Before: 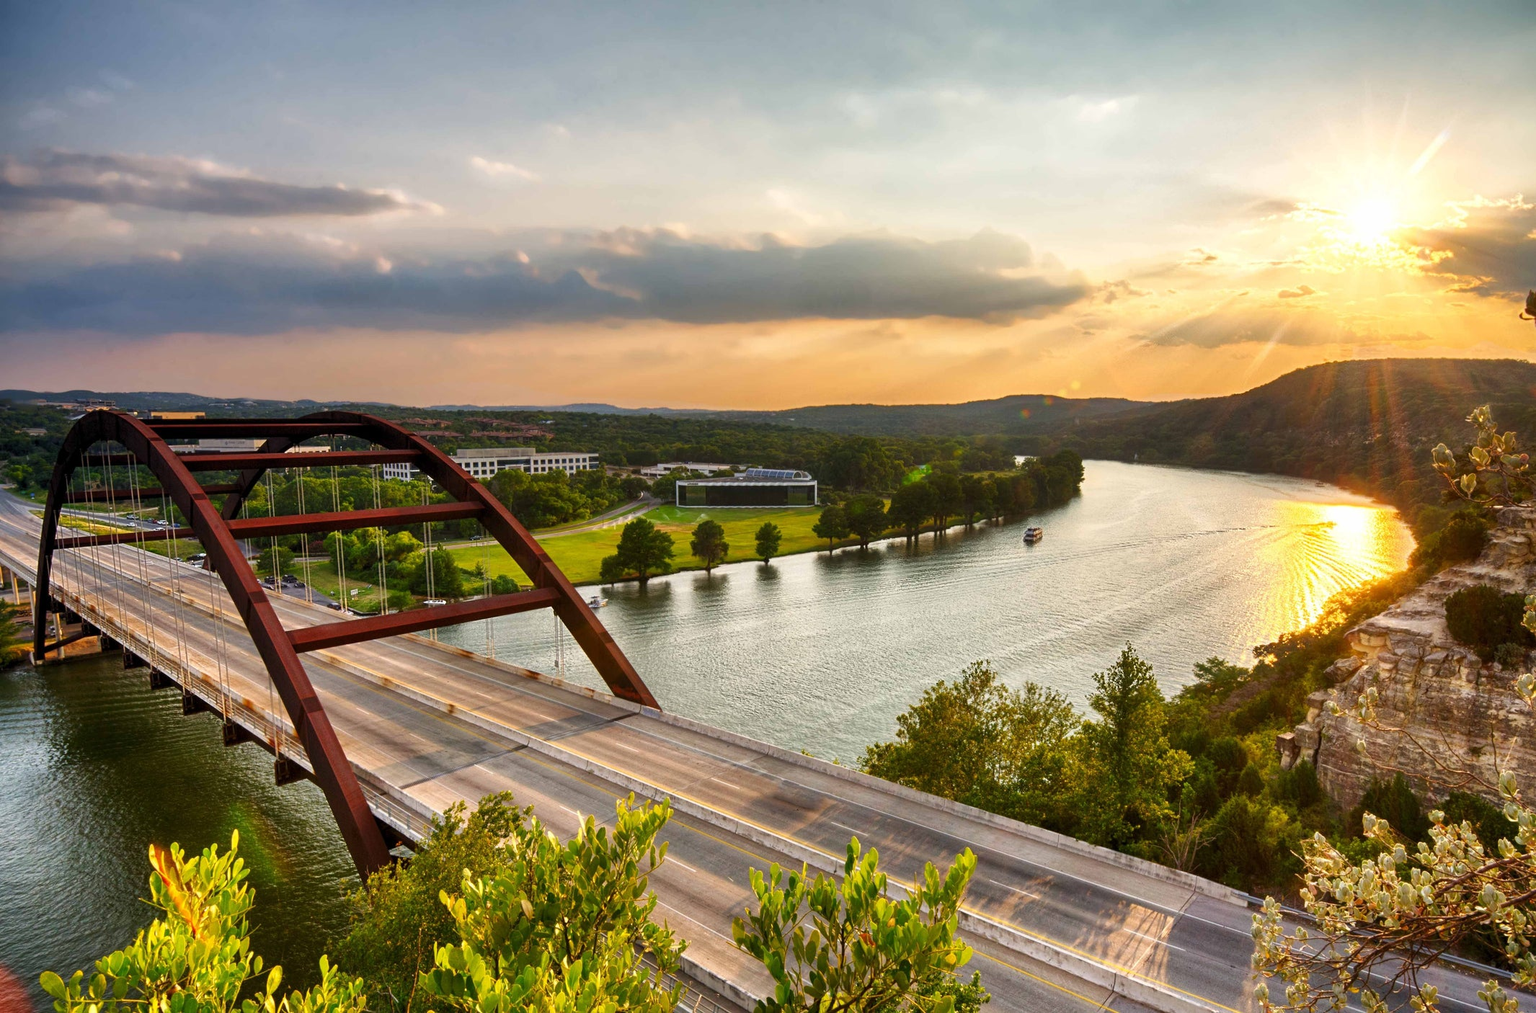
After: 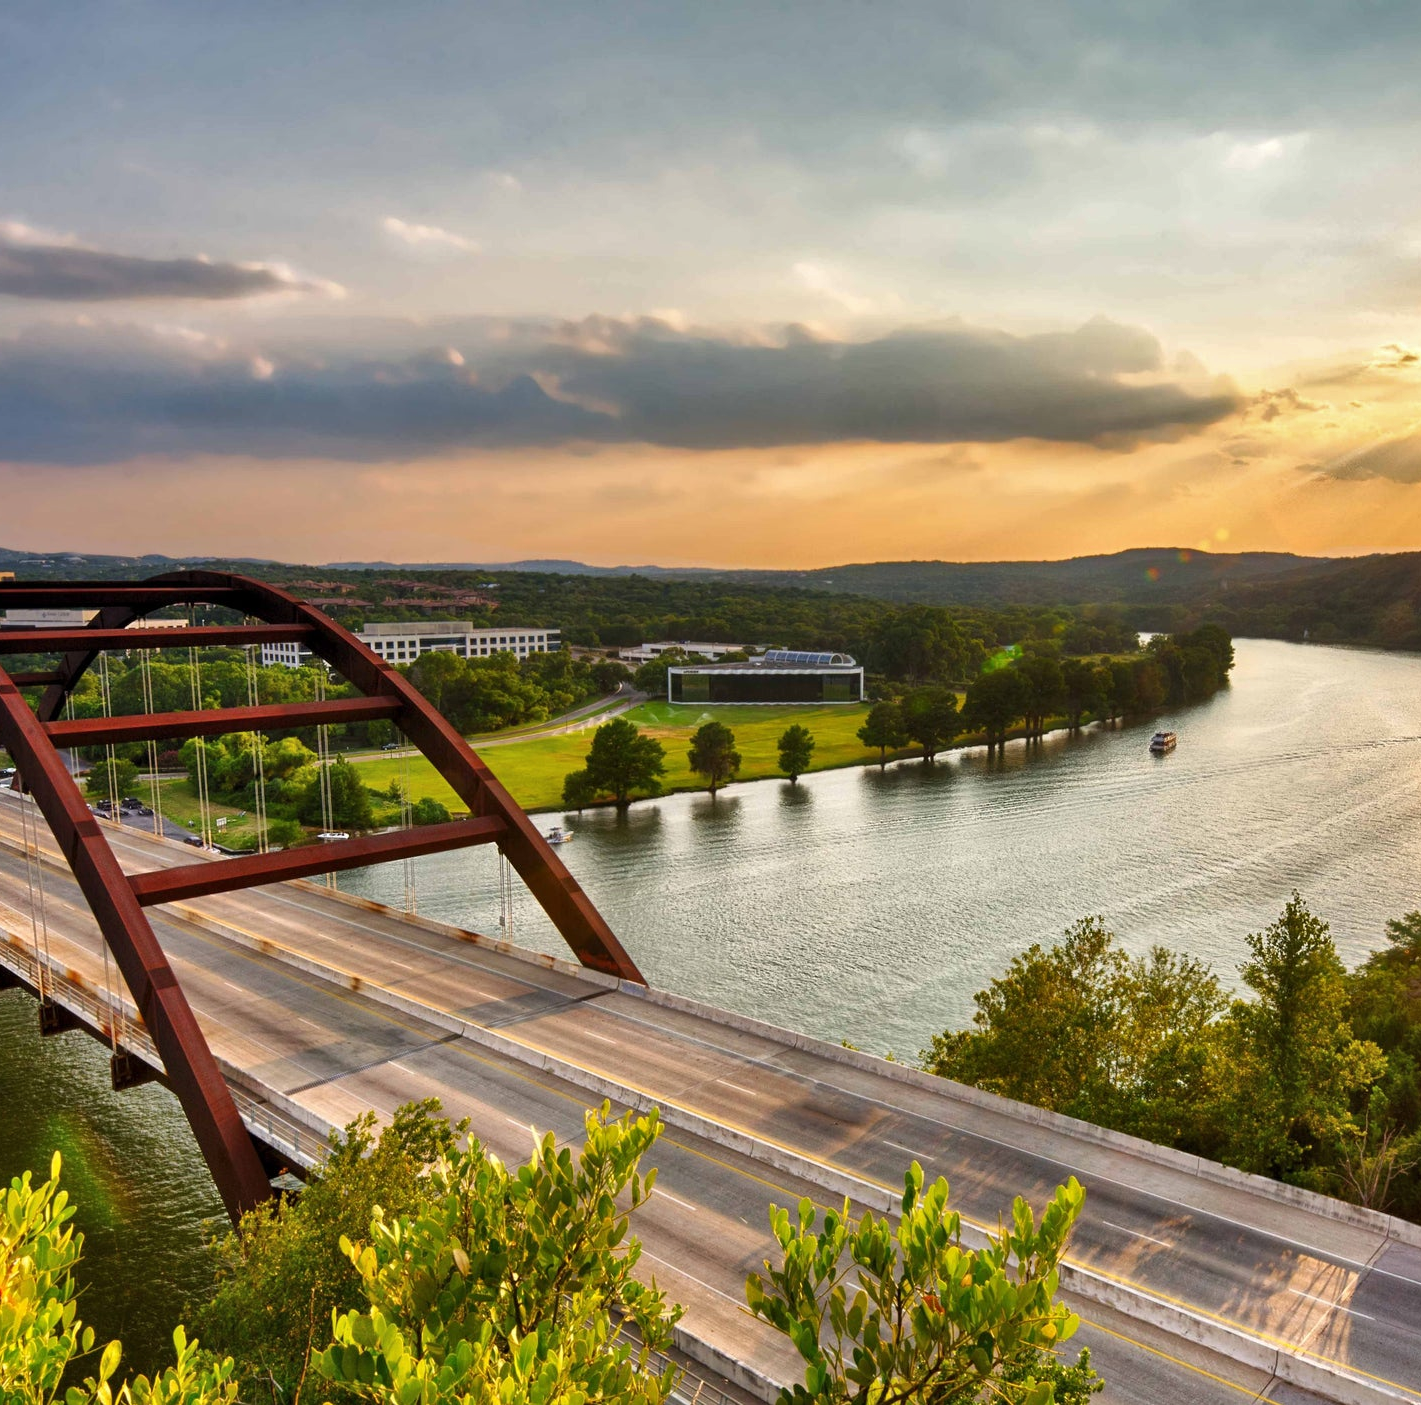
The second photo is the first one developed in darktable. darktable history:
crop and rotate: left 12.705%, right 20.601%
shadows and highlights: highlights color adjustment 55.63%, low approximation 0.01, soften with gaussian
